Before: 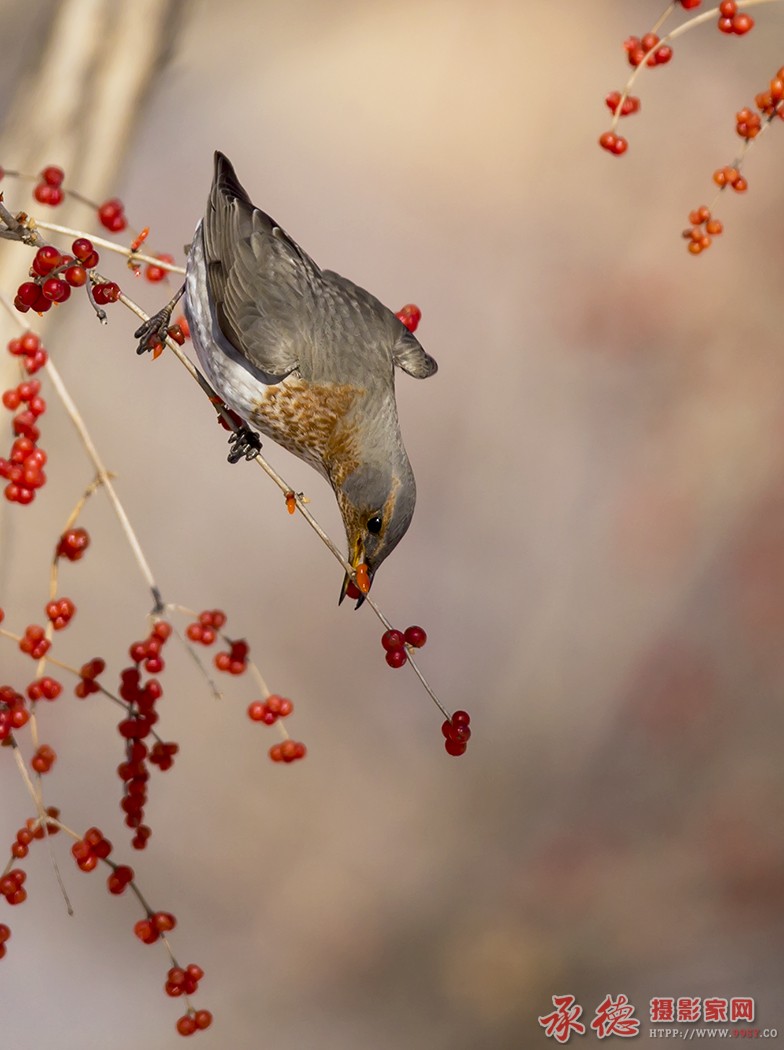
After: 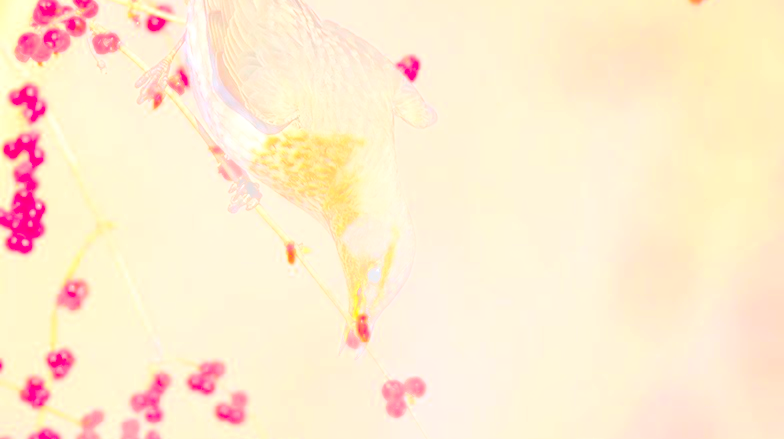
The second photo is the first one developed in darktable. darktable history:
exposure: black level correction 0, exposure 1.1 EV, compensate exposure bias true, compensate highlight preservation false
bloom: size 38%, threshold 95%, strength 30%
contrast brightness saturation: contrast 0.23, brightness 0.1, saturation 0.29
color zones: curves: ch0 [(0, 0.466) (0.128, 0.466) (0.25, 0.5) (0.375, 0.456) (0.5, 0.5) (0.625, 0.5) (0.737, 0.652) (0.875, 0.5)]; ch1 [(0, 0.603) (0.125, 0.618) (0.261, 0.348) (0.372, 0.353) (0.497, 0.363) (0.611, 0.45) (0.731, 0.427) (0.875, 0.518) (0.998, 0.652)]; ch2 [(0, 0.559) (0.125, 0.451) (0.253, 0.564) (0.37, 0.578) (0.5, 0.466) (0.625, 0.471) (0.731, 0.471) (0.88, 0.485)]
contrast equalizer: octaves 7, y [[0.509, 0.514, 0.523, 0.542, 0.578, 0.603], [0.5 ×6], [0.509, 0.514, 0.523, 0.542, 0.578, 0.603], [0.001, 0.002, 0.003, 0.005, 0.01, 0.013], [0.001, 0.002, 0.003, 0.005, 0.01, 0.013]]
crop and rotate: top 23.84%, bottom 34.294%
